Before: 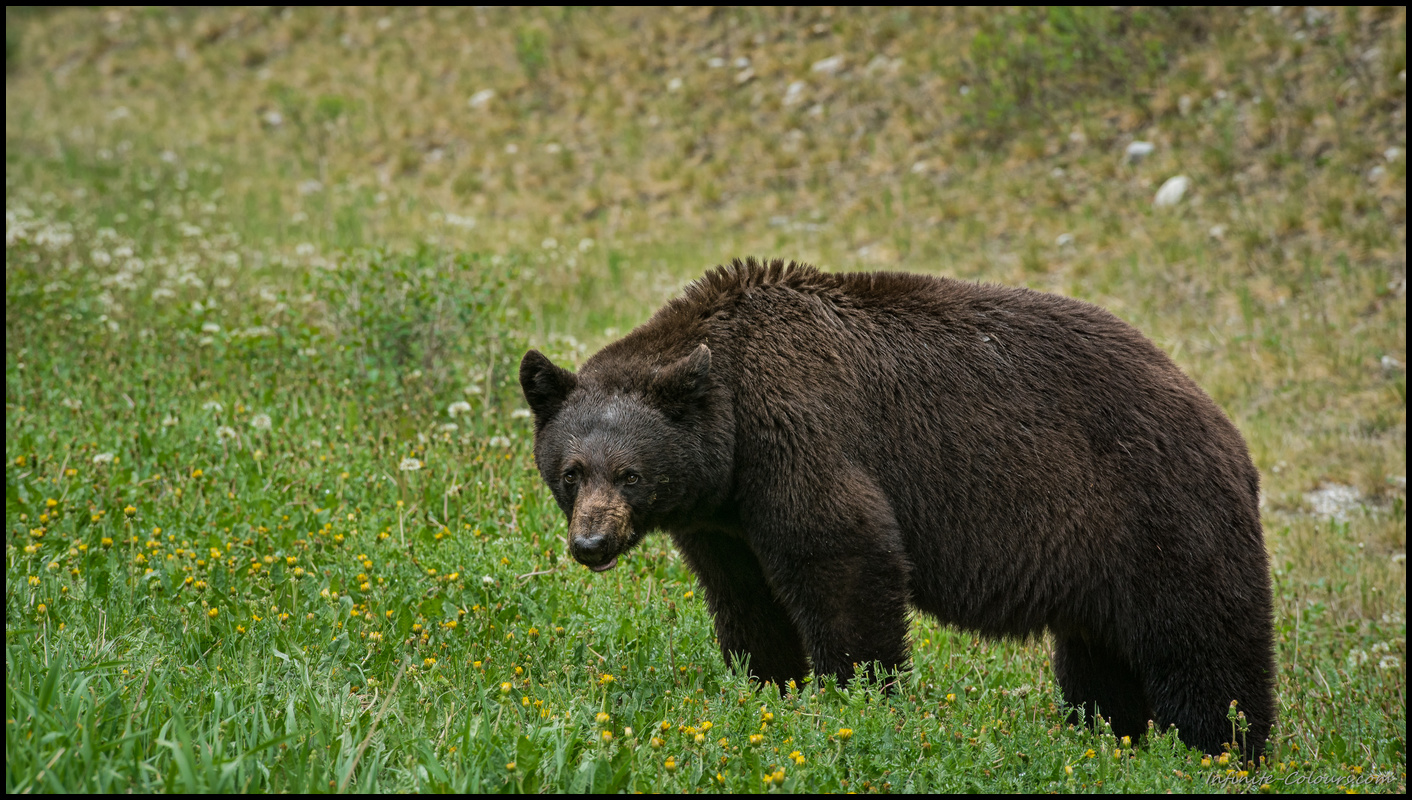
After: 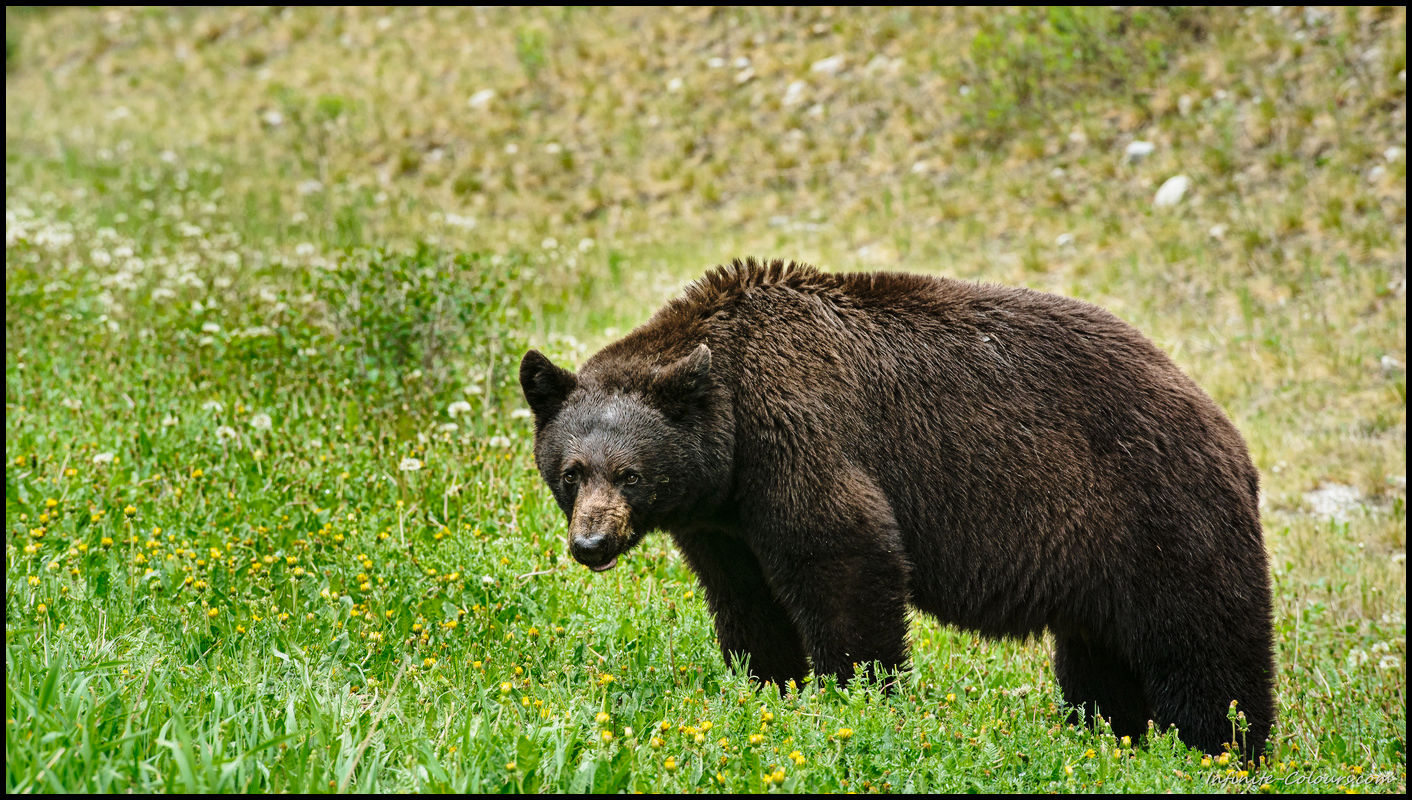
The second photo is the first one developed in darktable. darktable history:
base curve: curves: ch0 [(0, 0) (0.028, 0.03) (0.121, 0.232) (0.46, 0.748) (0.859, 0.968) (1, 1)], preserve colors none
shadows and highlights: shadows 20.87, highlights -81.92, soften with gaussian
